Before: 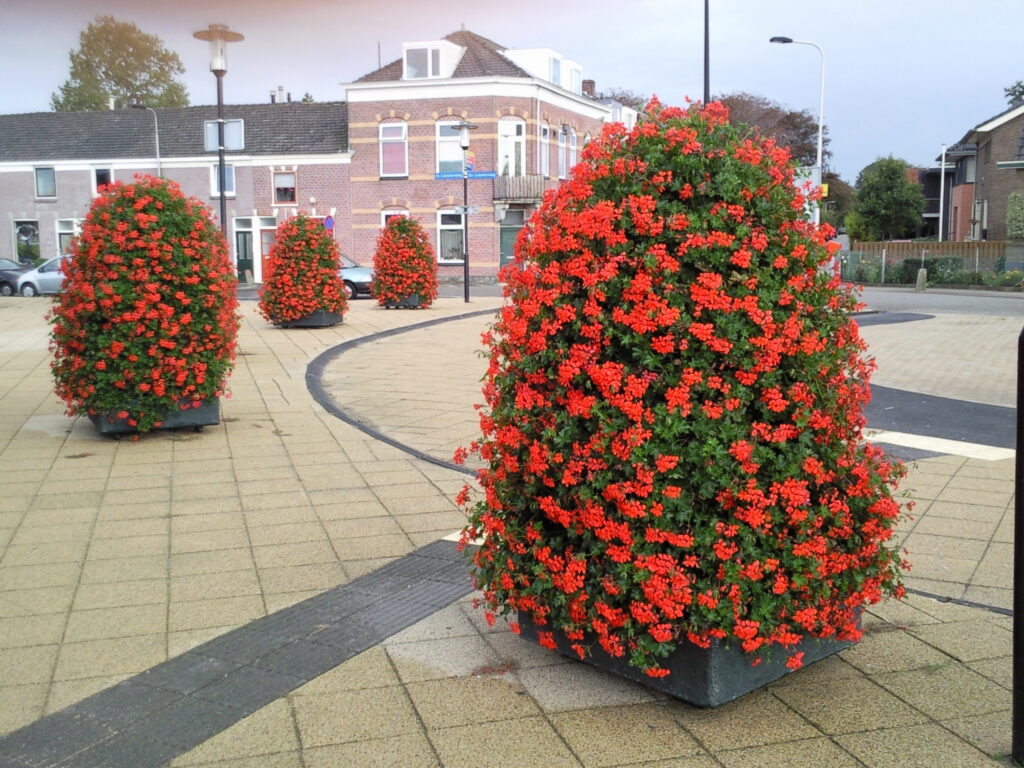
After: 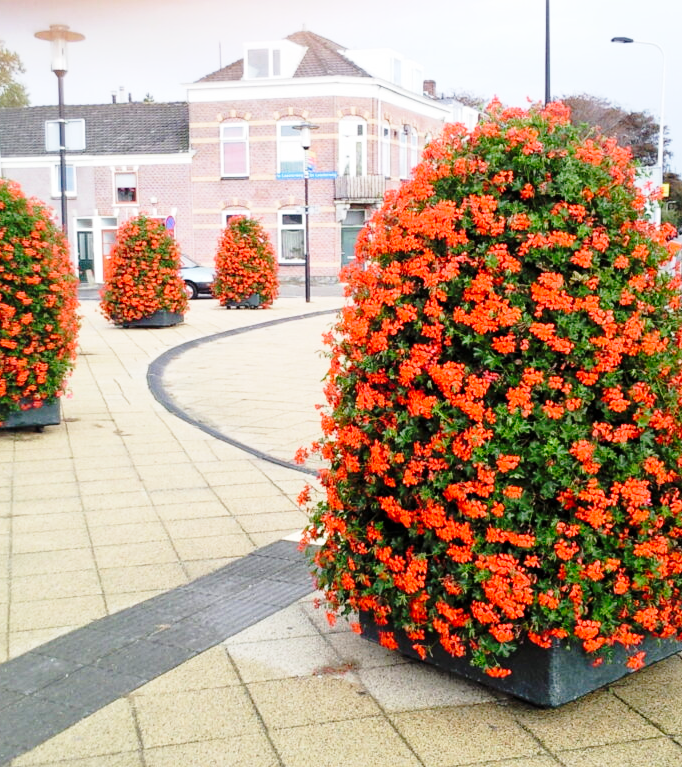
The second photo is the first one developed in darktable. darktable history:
base curve: curves: ch0 [(0, 0) (0.028, 0.03) (0.121, 0.232) (0.46, 0.748) (0.859, 0.968) (1, 1)], preserve colors none
crop and rotate: left 15.546%, right 17.787%
